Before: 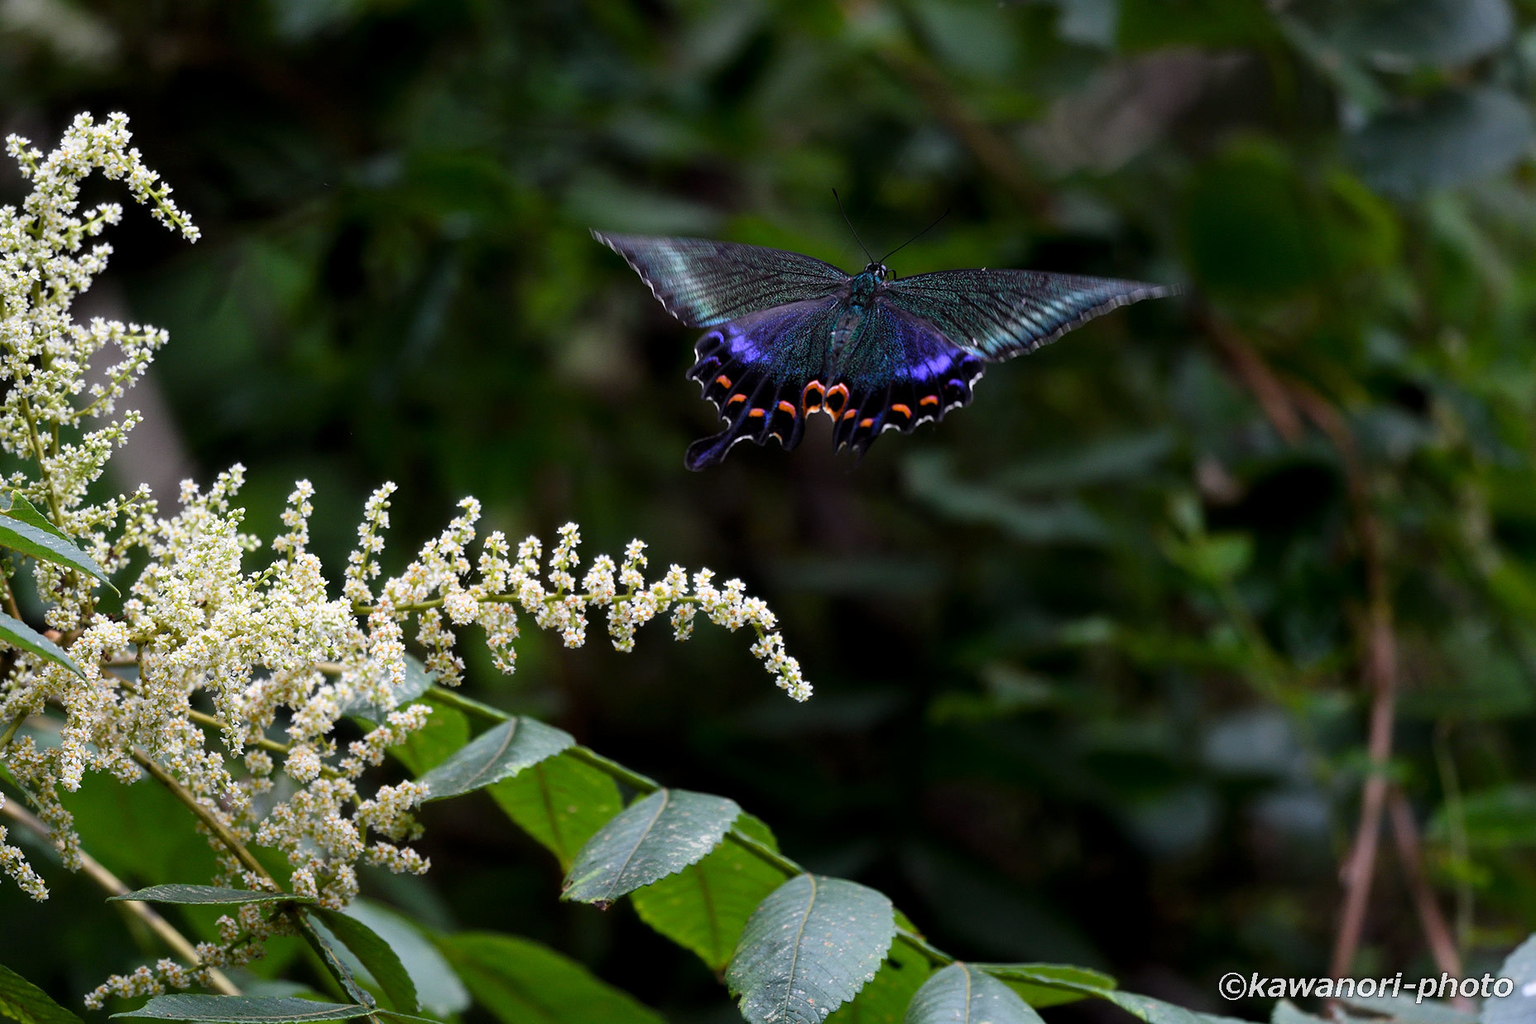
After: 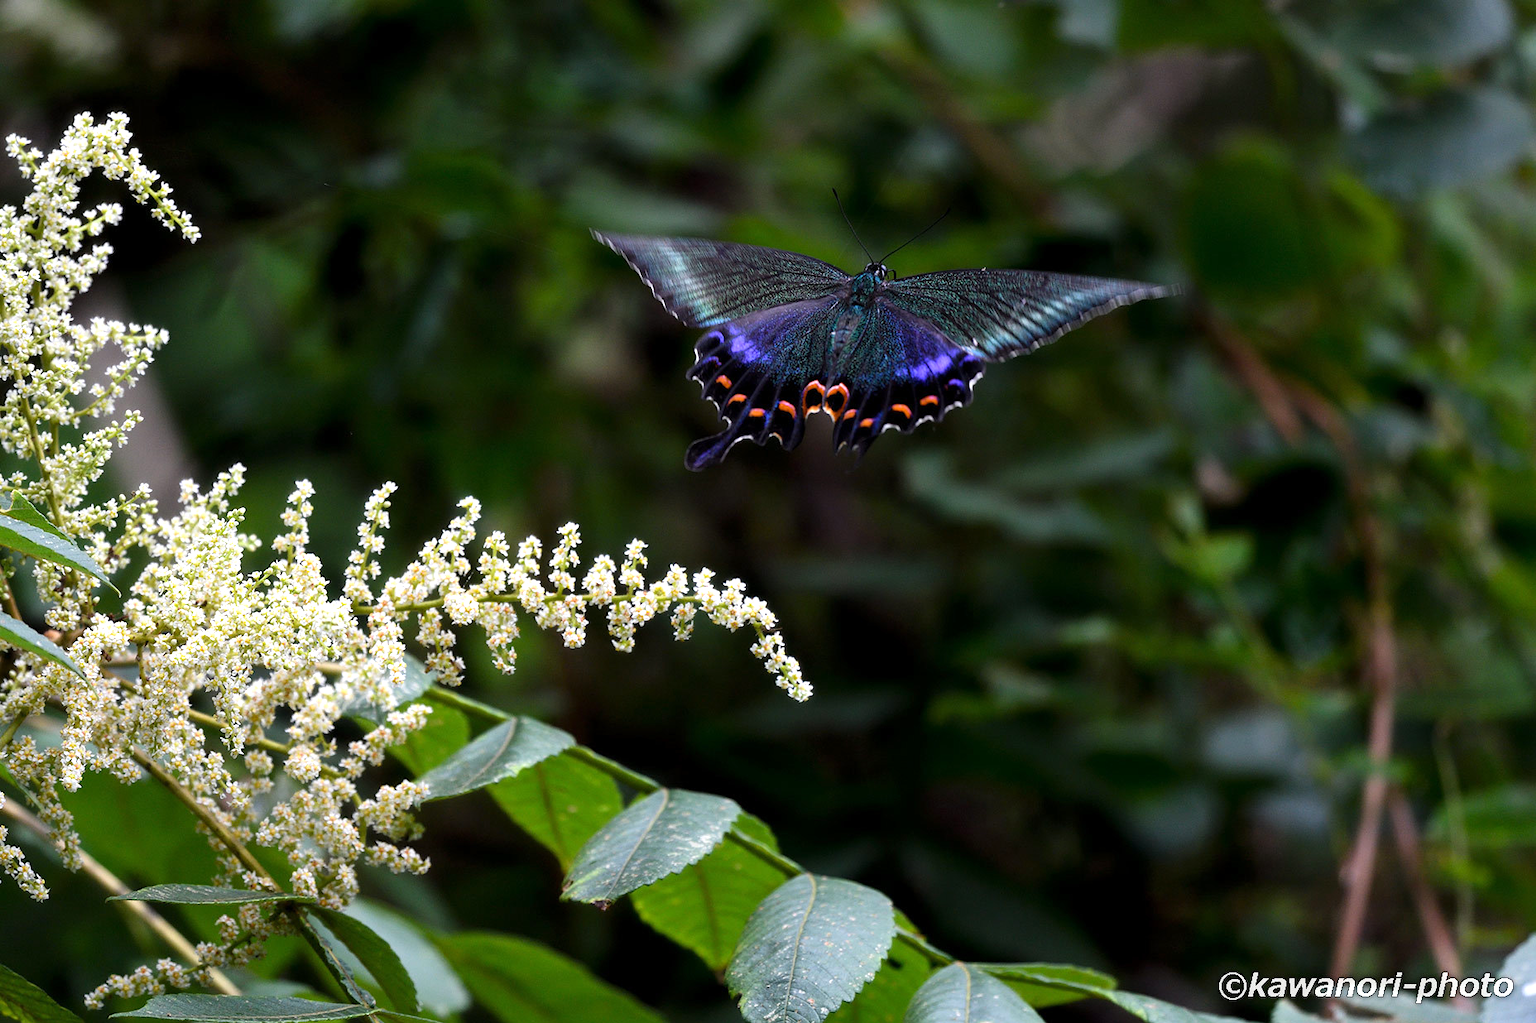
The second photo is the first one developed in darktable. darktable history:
exposure: exposure 0.406 EV, compensate highlight preservation false
